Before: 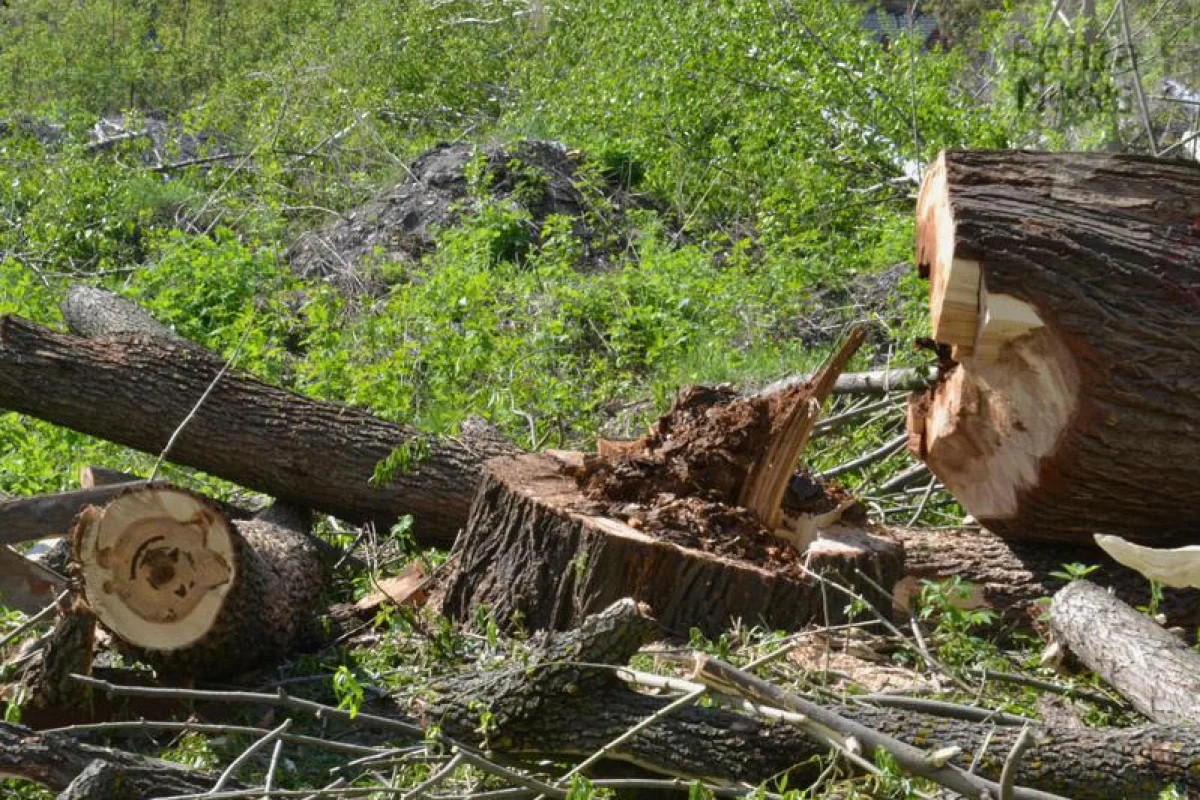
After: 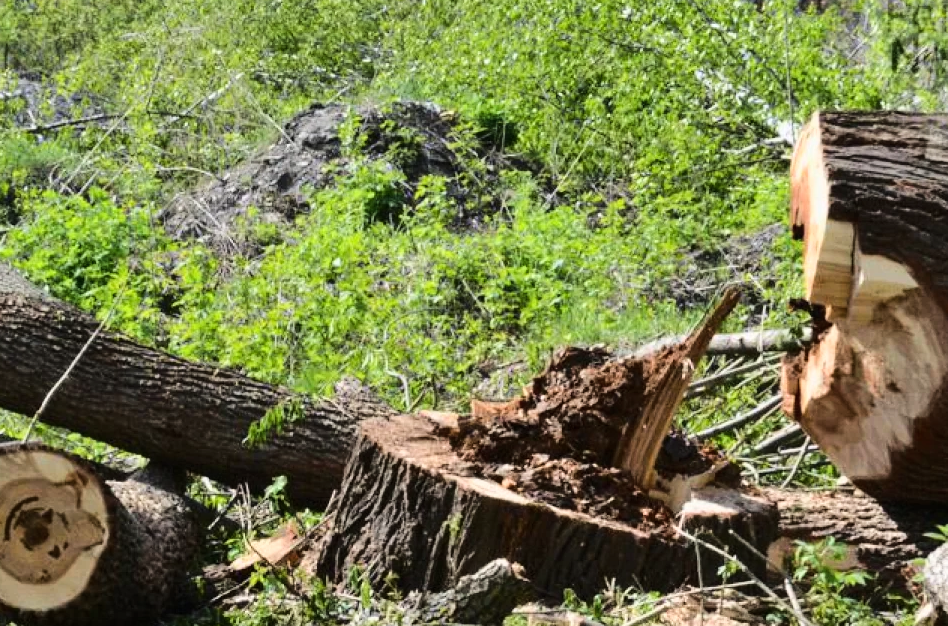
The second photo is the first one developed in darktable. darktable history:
crop and rotate: left 10.517%, top 5.112%, right 10.42%, bottom 16.597%
base curve: curves: ch0 [(0, 0) (0.036, 0.025) (0.121, 0.166) (0.206, 0.329) (0.605, 0.79) (1, 1)]
